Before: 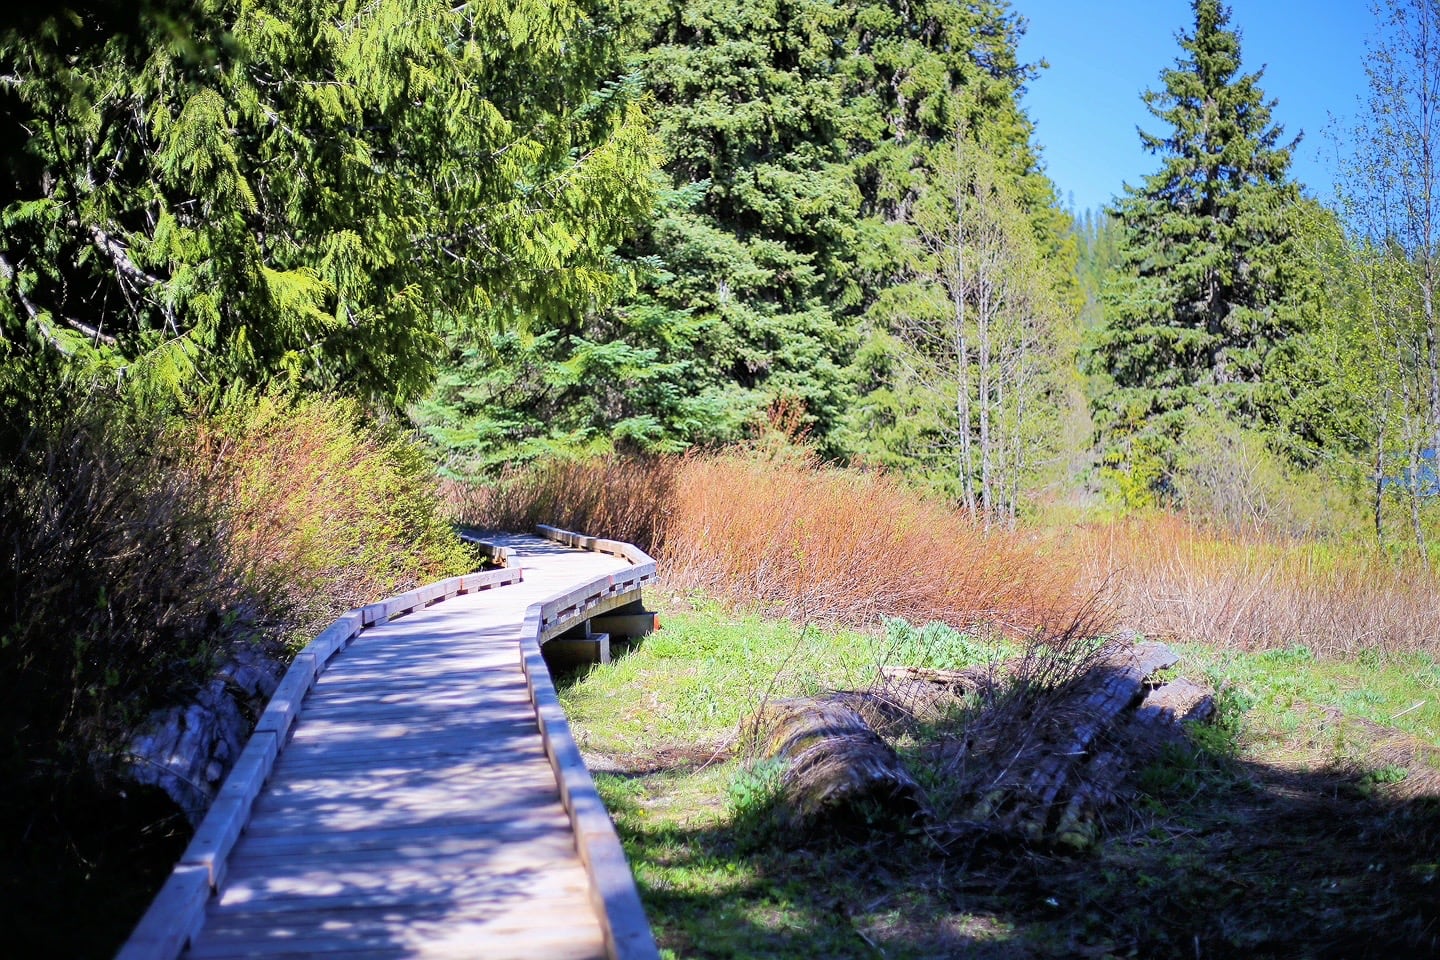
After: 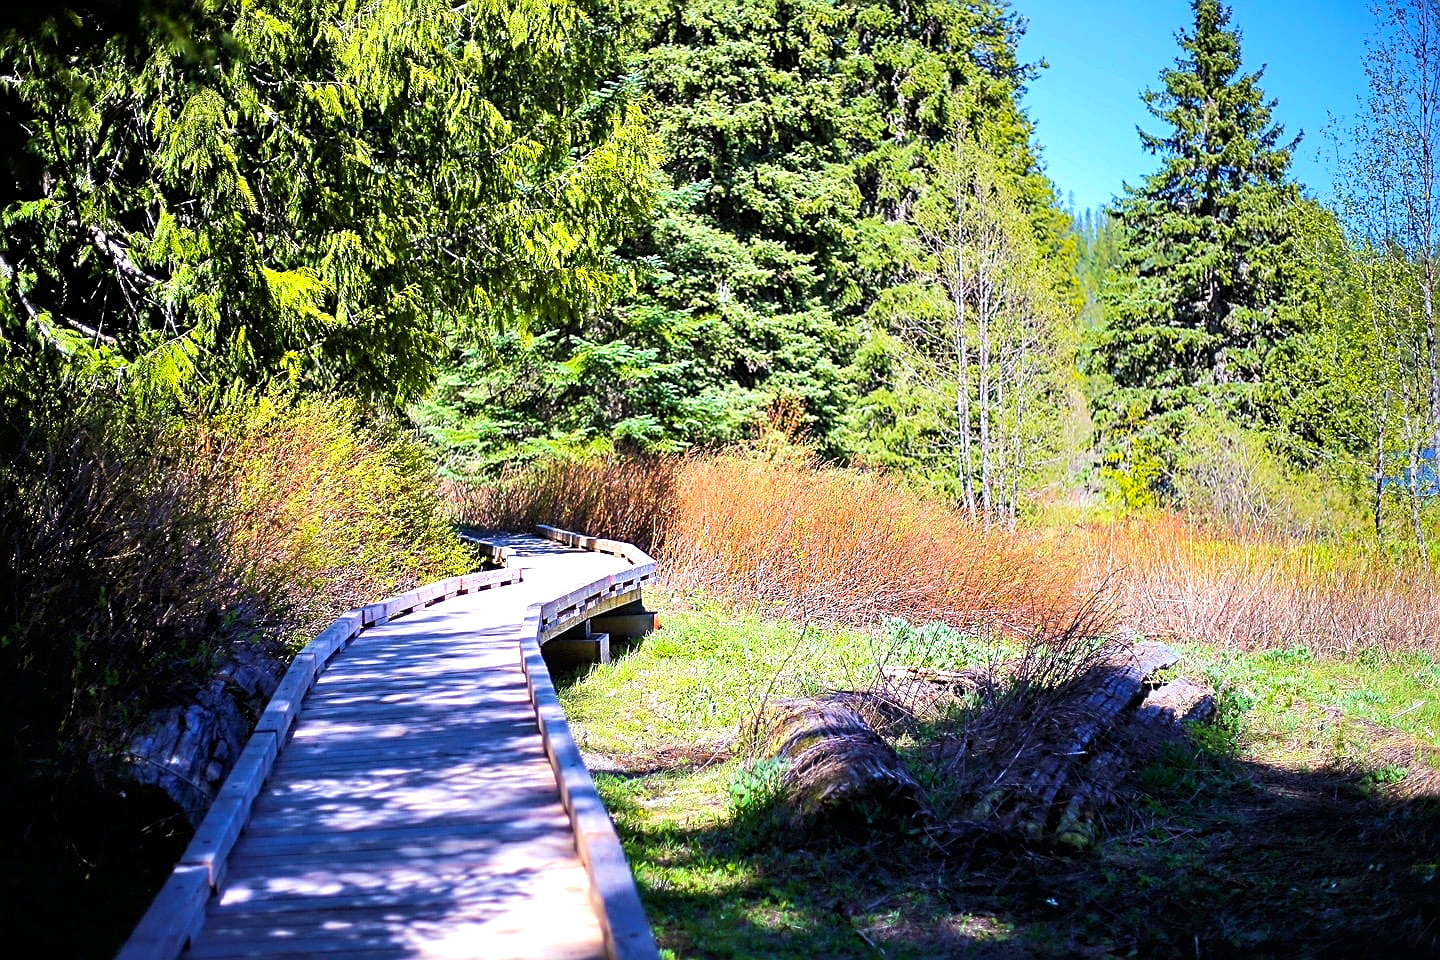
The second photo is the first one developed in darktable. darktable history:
velvia: on, module defaults
sharpen: on, module defaults
color balance rgb: power › hue 73.17°, perceptual saturation grading › global saturation 25.147%, perceptual brilliance grading › global brilliance 14.65%, perceptual brilliance grading › shadows -35.649%
